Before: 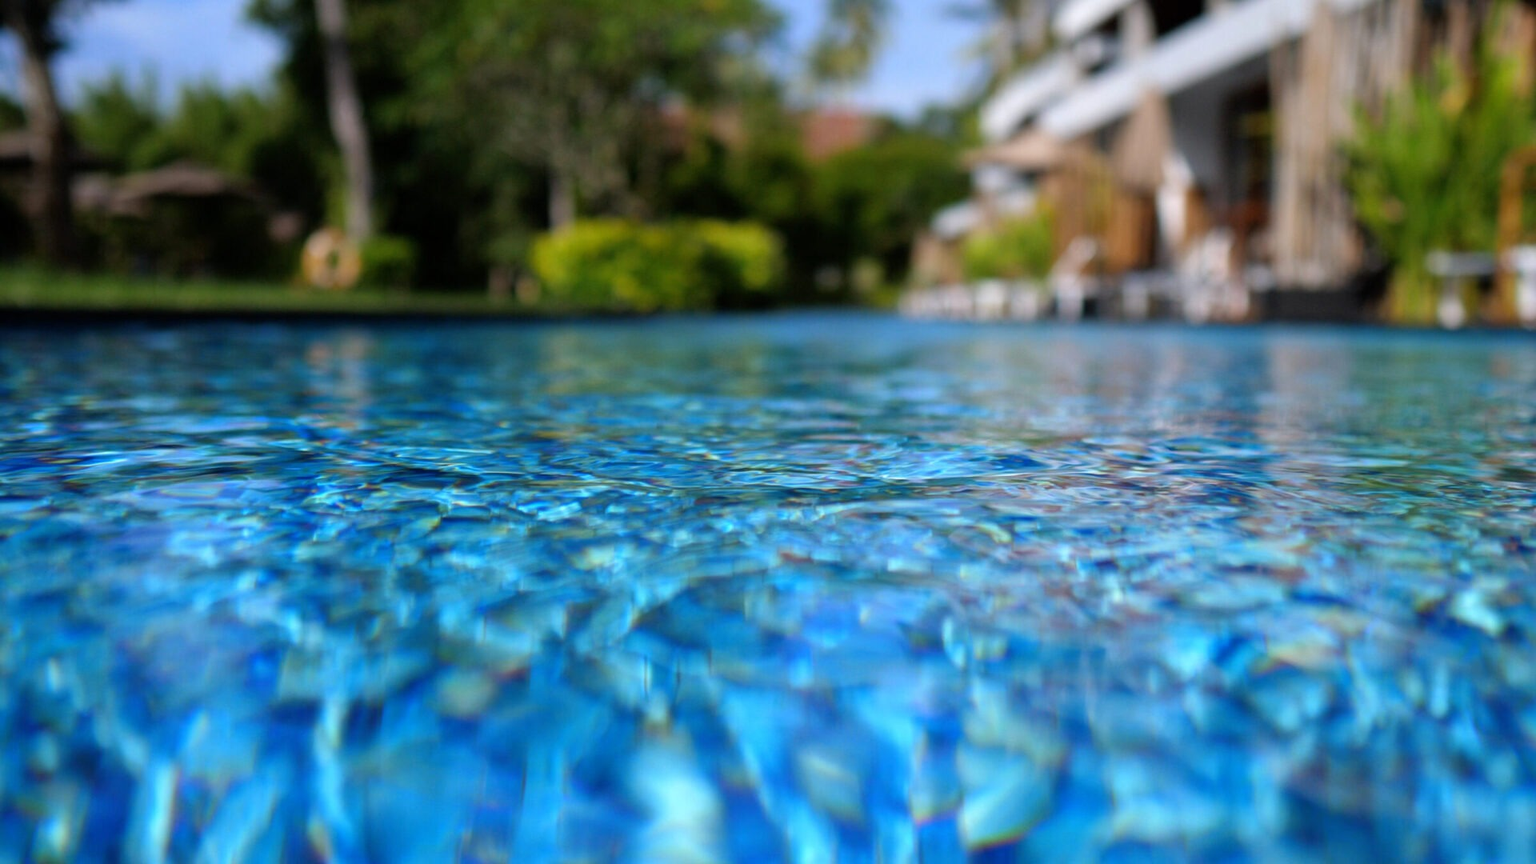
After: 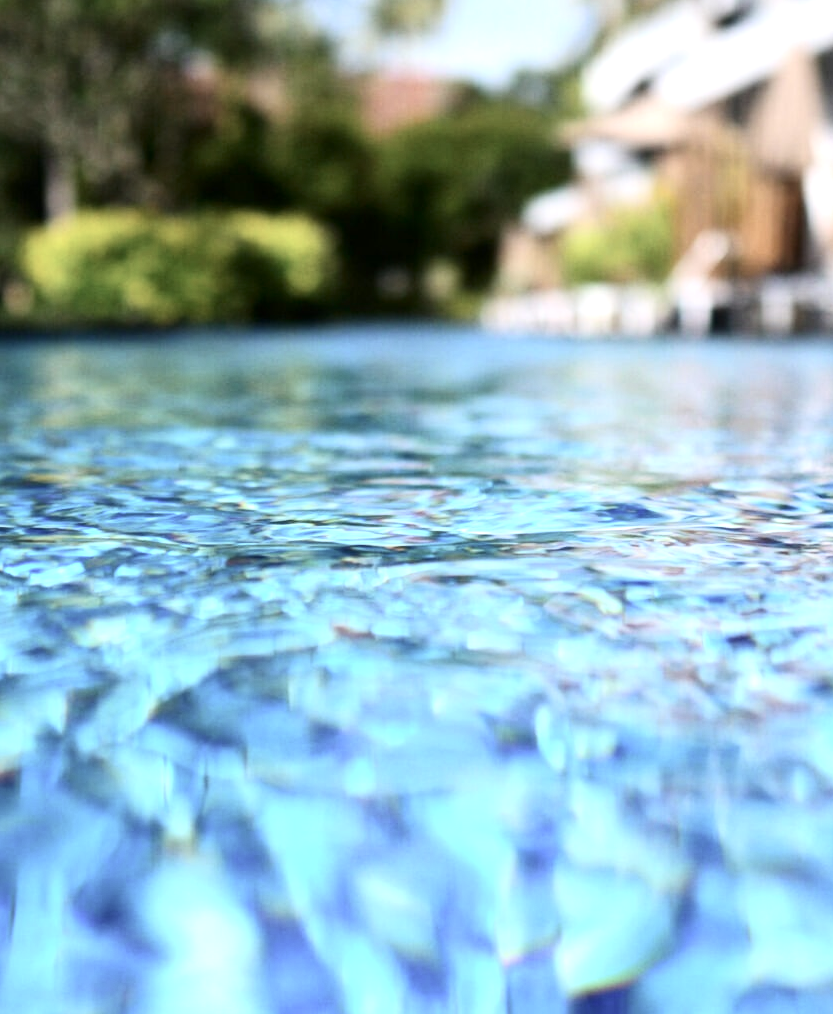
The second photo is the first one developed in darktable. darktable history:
contrast brightness saturation: contrast 0.25, saturation -0.31
exposure: exposure 0.935 EV, compensate highlight preservation false
crop: left 33.452%, top 6.025%, right 23.155%
